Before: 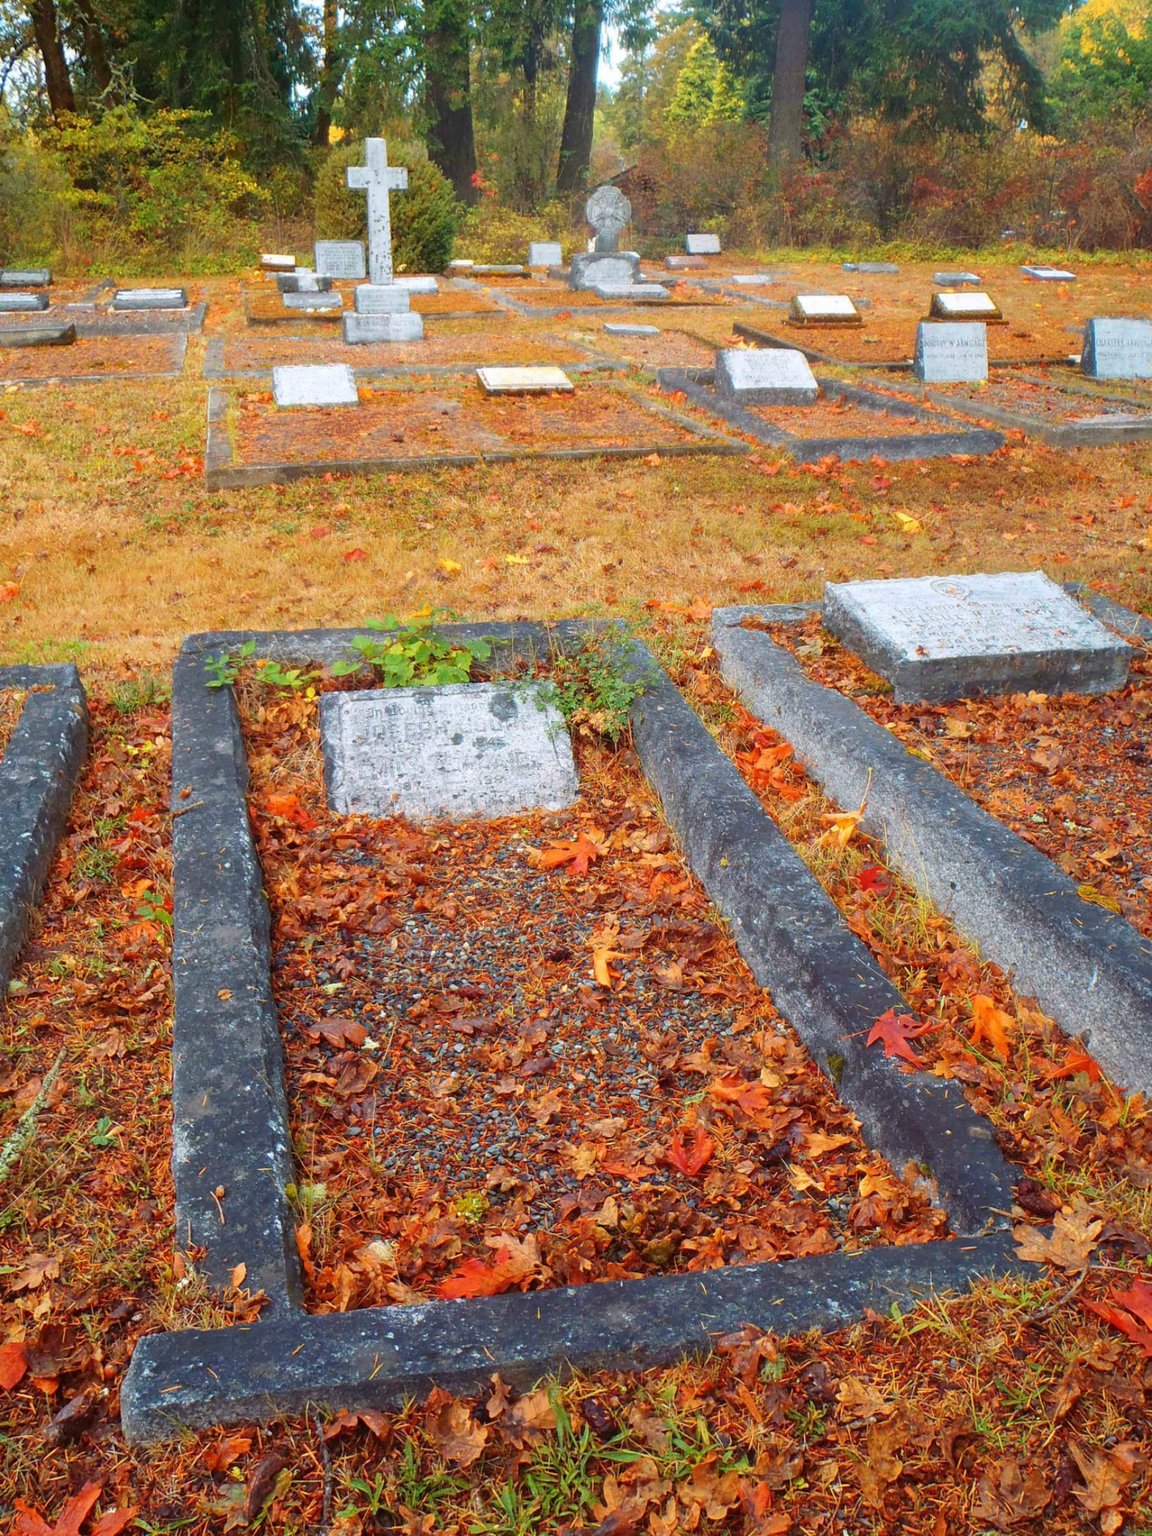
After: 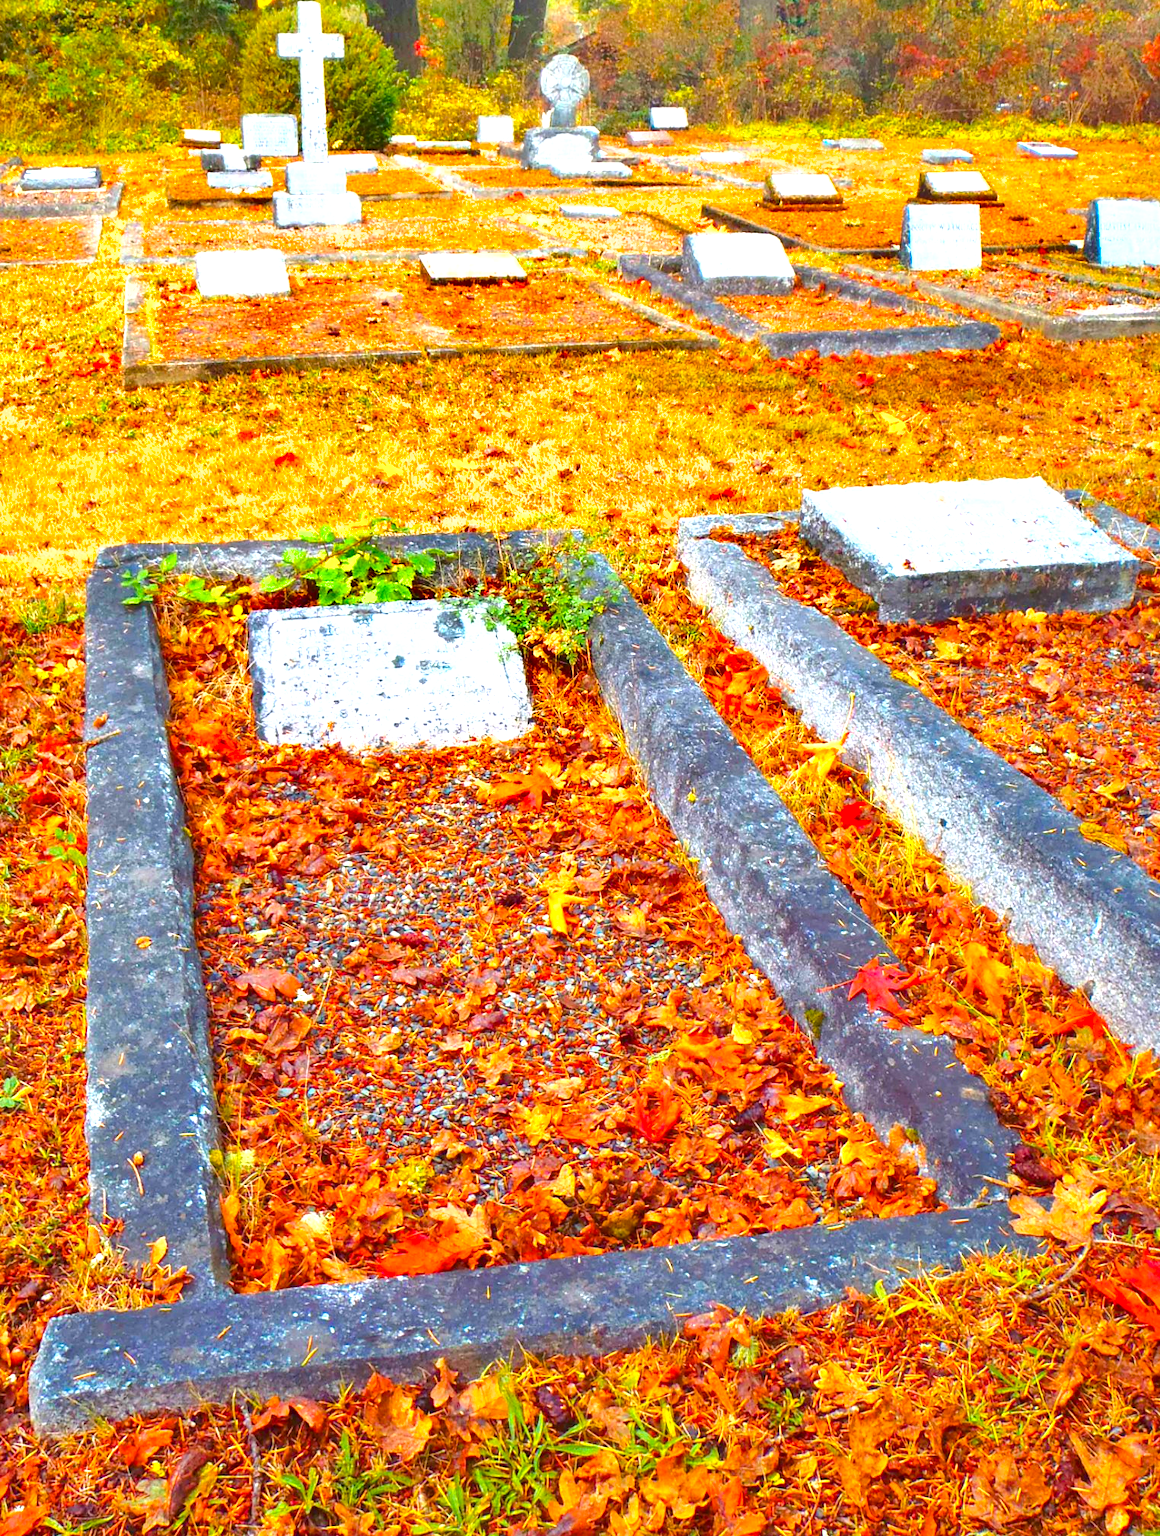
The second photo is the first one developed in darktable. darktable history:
color balance rgb: power › hue 328.67°, linear chroma grading › global chroma -0.536%, perceptual saturation grading › global saturation 29.421%, perceptual brilliance grading › mid-tones 9.807%, perceptual brilliance grading › shadows 15.056%, global vibrance 20%
crop and rotate: left 8.212%, top 8.902%
exposure: exposure 1.237 EV, compensate exposure bias true, compensate highlight preservation false
shadows and highlights: shadows 43.58, white point adjustment -1.28, soften with gaussian
